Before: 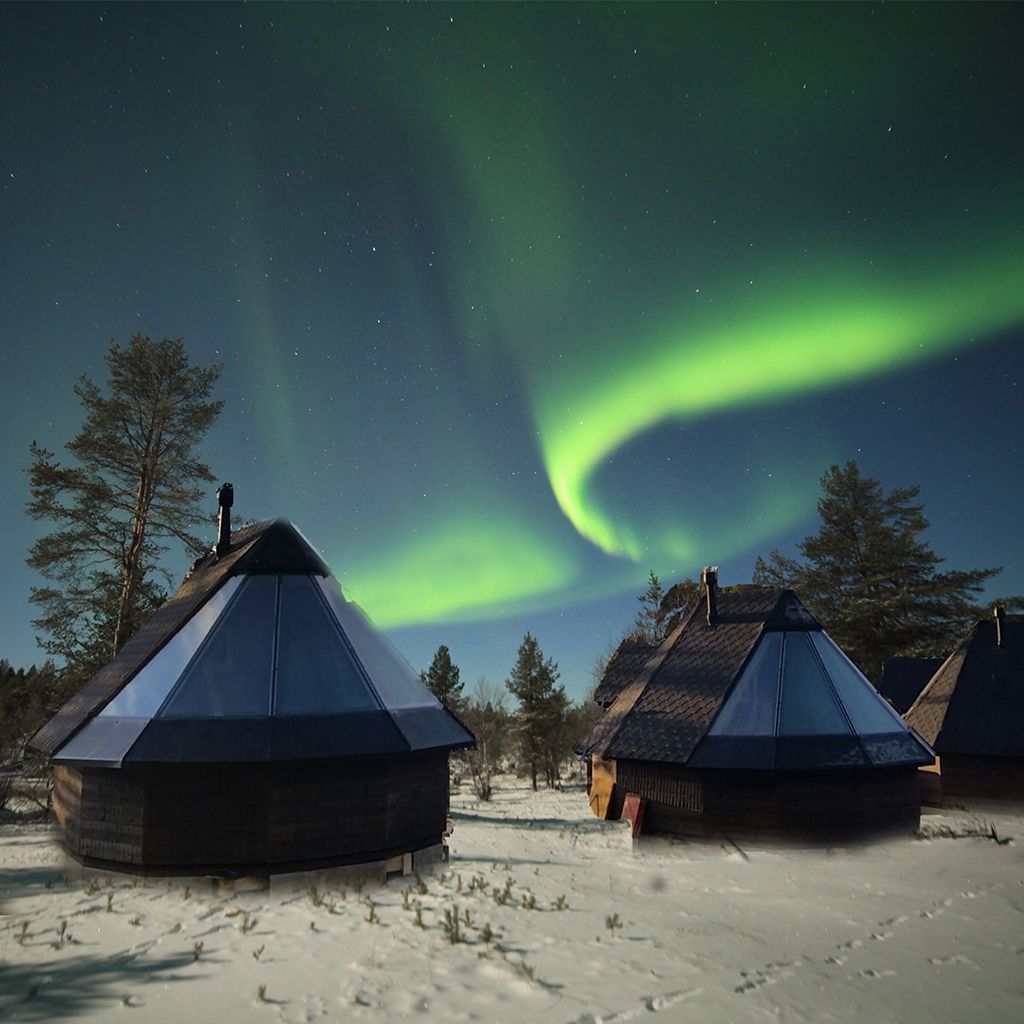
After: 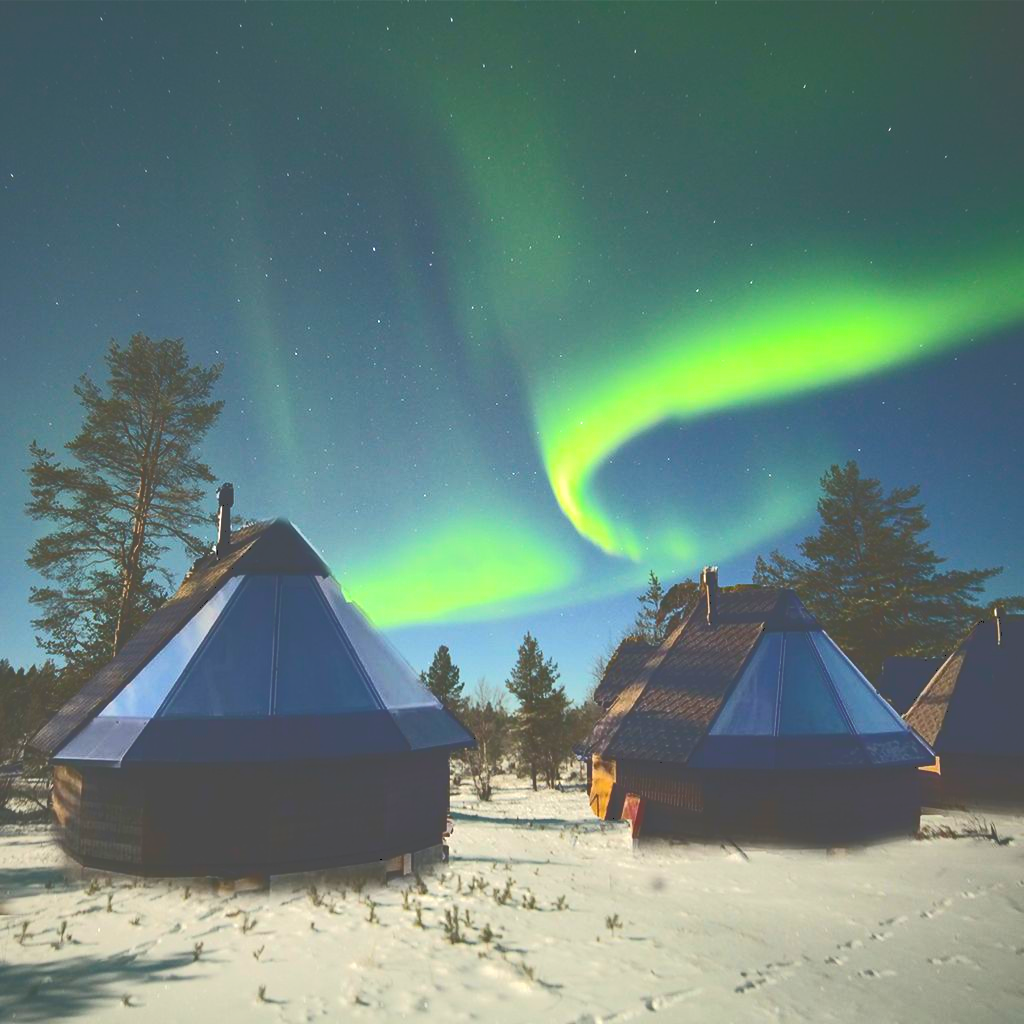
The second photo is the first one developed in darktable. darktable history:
color balance rgb: shadows lift › hue 85.47°, linear chroma grading › global chroma 8.702%, perceptual saturation grading › global saturation 0.649%, perceptual brilliance grading › global brilliance 17.953%, global vibrance 20%
tone curve: curves: ch0 [(0, 0) (0.003, 0.301) (0.011, 0.302) (0.025, 0.307) (0.044, 0.313) (0.069, 0.316) (0.1, 0.322) (0.136, 0.325) (0.177, 0.341) (0.224, 0.358) (0.277, 0.386) (0.335, 0.429) (0.399, 0.486) (0.468, 0.556) (0.543, 0.644) (0.623, 0.728) (0.709, 0.796) (0.801, 0.854) (0.898, 0.908) (1, 1)], color space Lab, independent channels, preserve colors none
